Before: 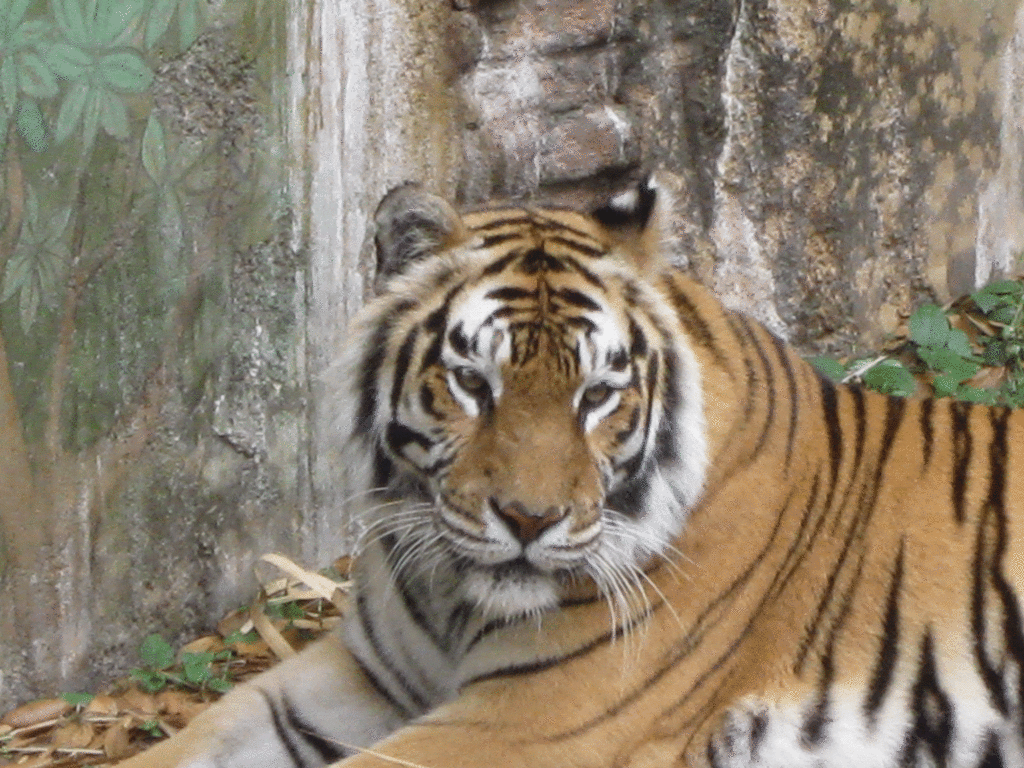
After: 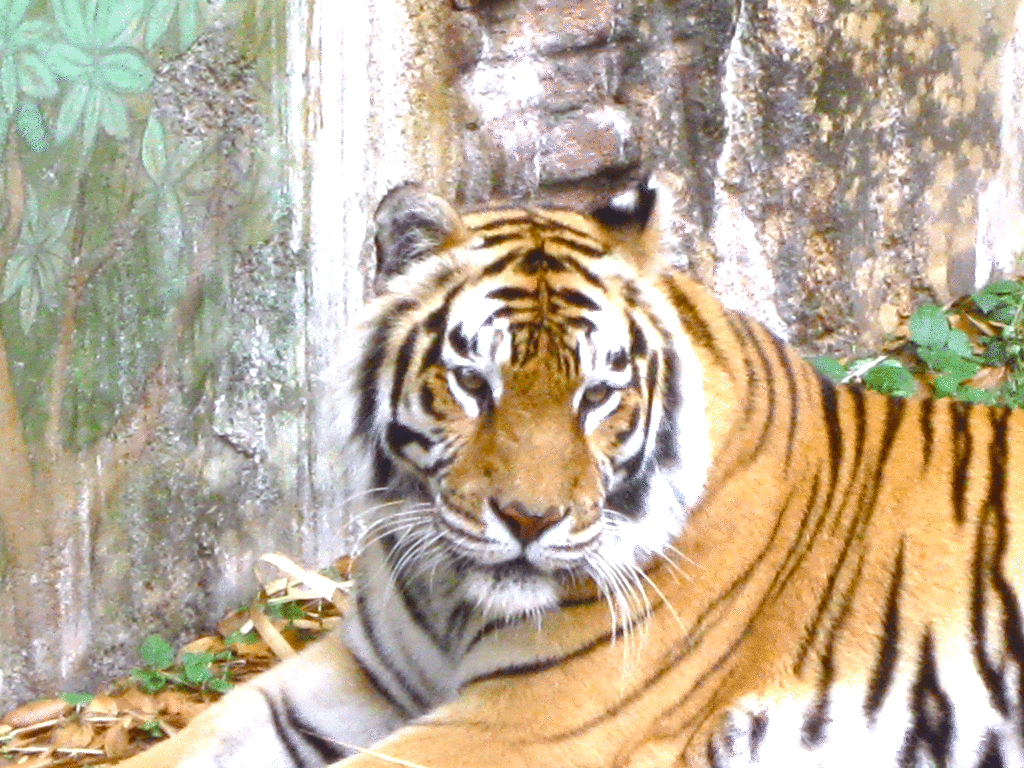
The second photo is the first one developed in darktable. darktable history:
white balance: red 0.984, blue 1.059
color balance rgb: linear chroma grading › shadows -2.2%, linear chroma grading › highlights -15%, linear chroma grading › global chroma -10%, linear chroma grading › mid-tones -10%, perceptual saturation grading › global saturation 45%, perceptual saturation grading › highlights -50%, perceptual saturation grading › shadows 30%, perceptual brilliance grading › global brilliance 18%, global vibrance 45%
exposure: black level correction 0.001, exposure 0.5 EV, compensate exposure bias true, compensate highlight preservation false
